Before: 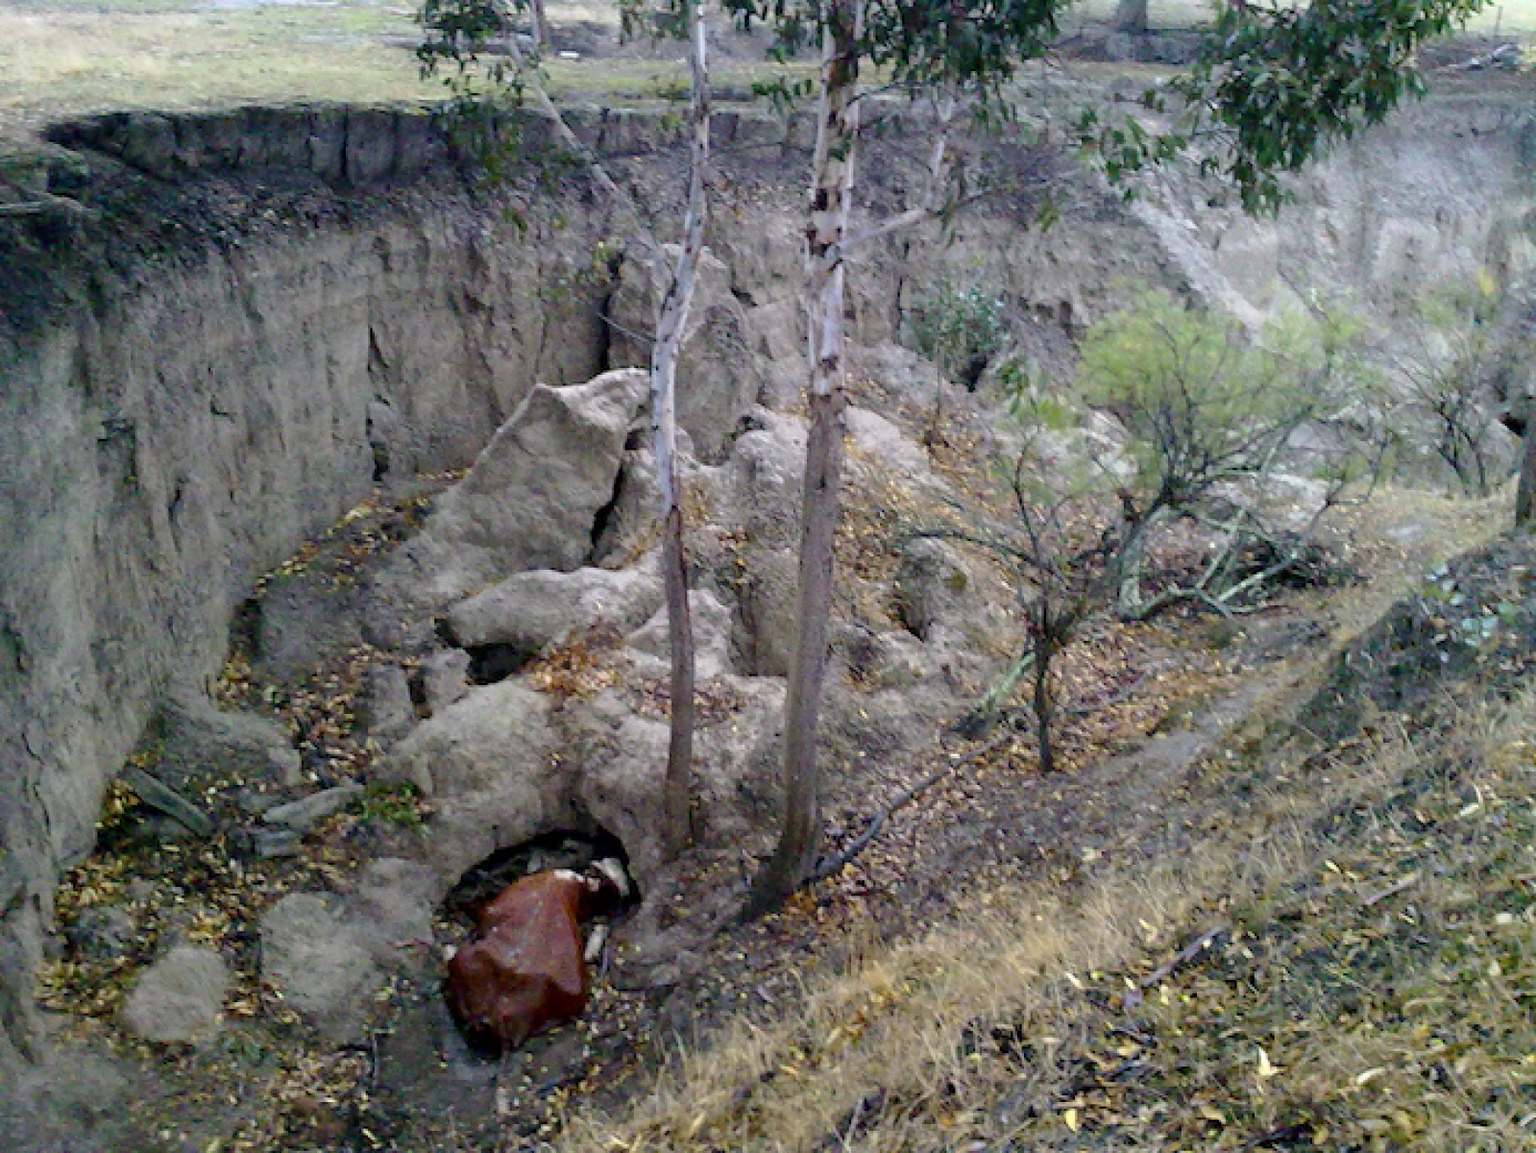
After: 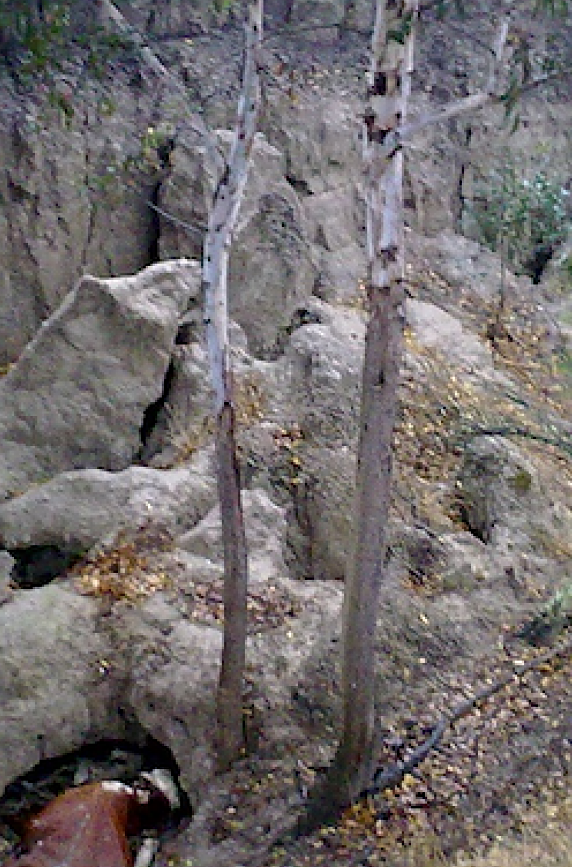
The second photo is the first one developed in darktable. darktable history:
sharpen: on, module defaults
crop and rotate: left 29.778%, top 10.347%, right 34.434%, bottom 17.349%
